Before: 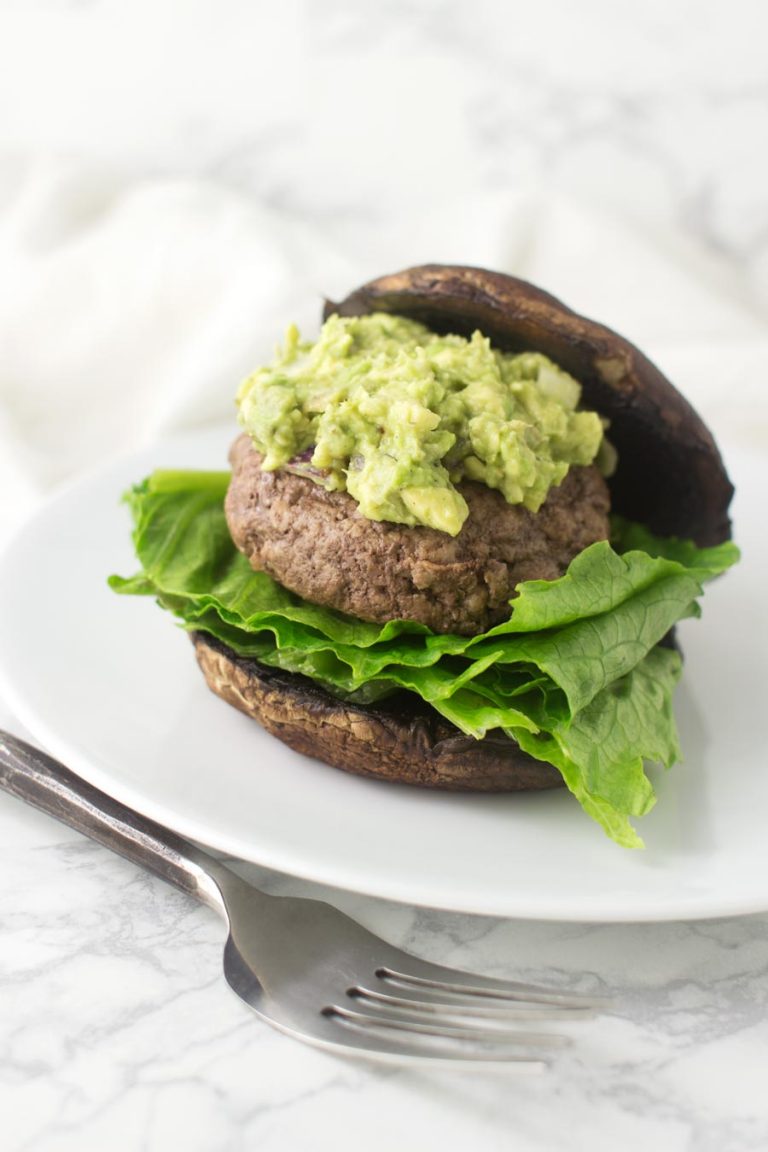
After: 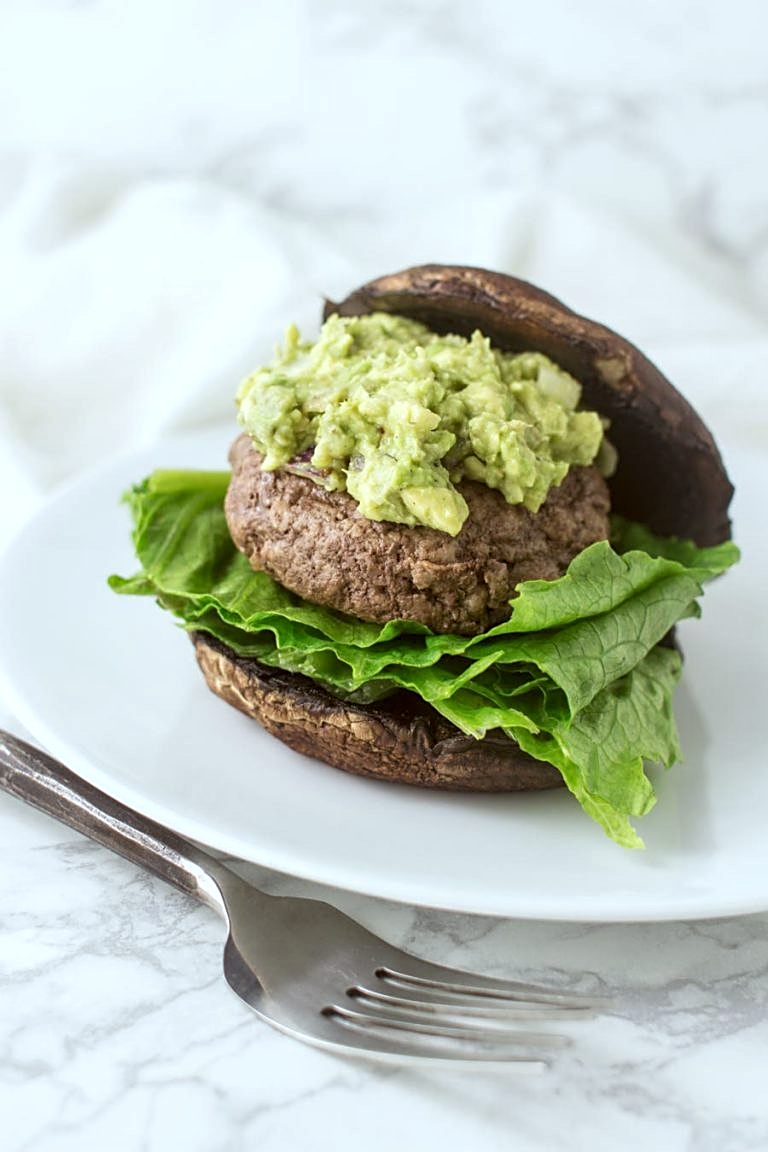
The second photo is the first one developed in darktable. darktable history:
sharpen: on, module defaults
local contrast: detail 130%
color correction: highlights a* -3.66, highlights b* -6.5, shadows a* 3.07, shadows b* 5.55
